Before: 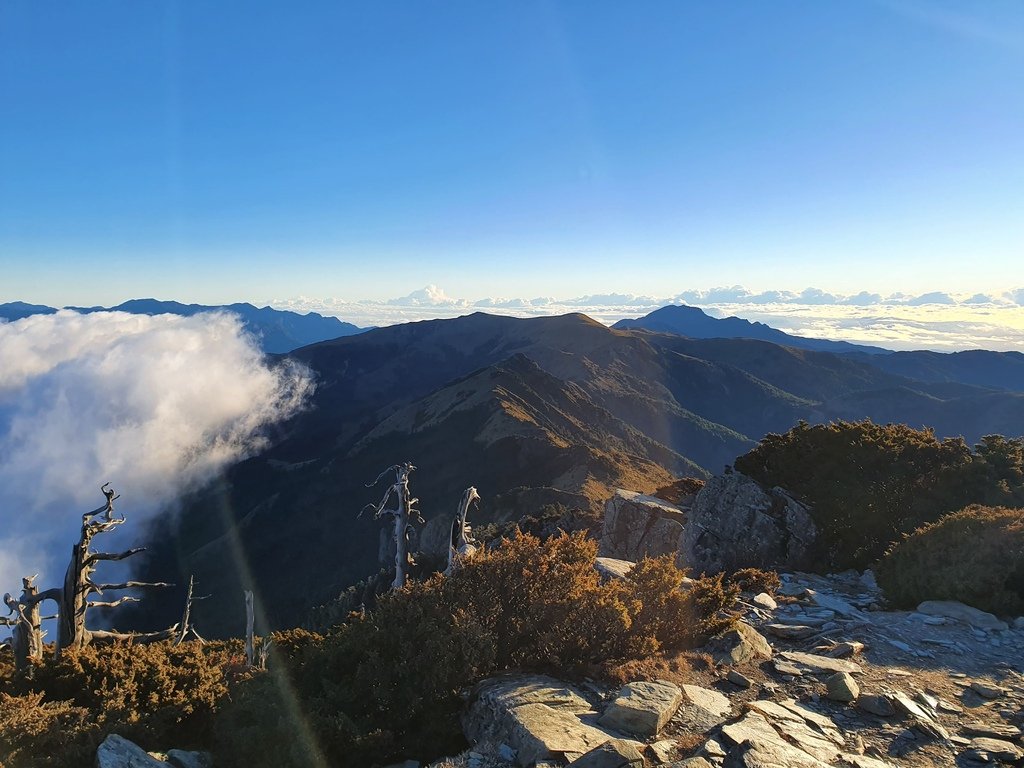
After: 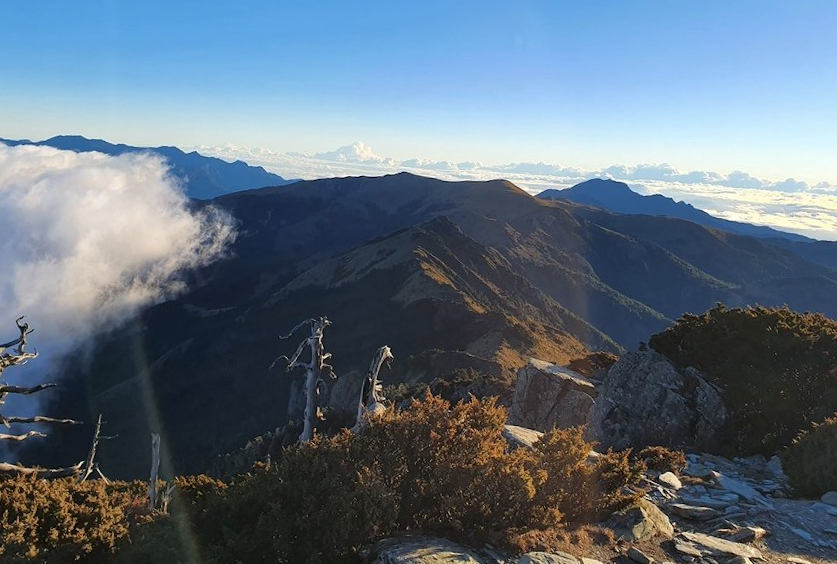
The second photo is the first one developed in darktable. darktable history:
crop and rotate: angle -4.01°, left 9.765%, top 20.728%, right 12.304%, bottom 11.838%
